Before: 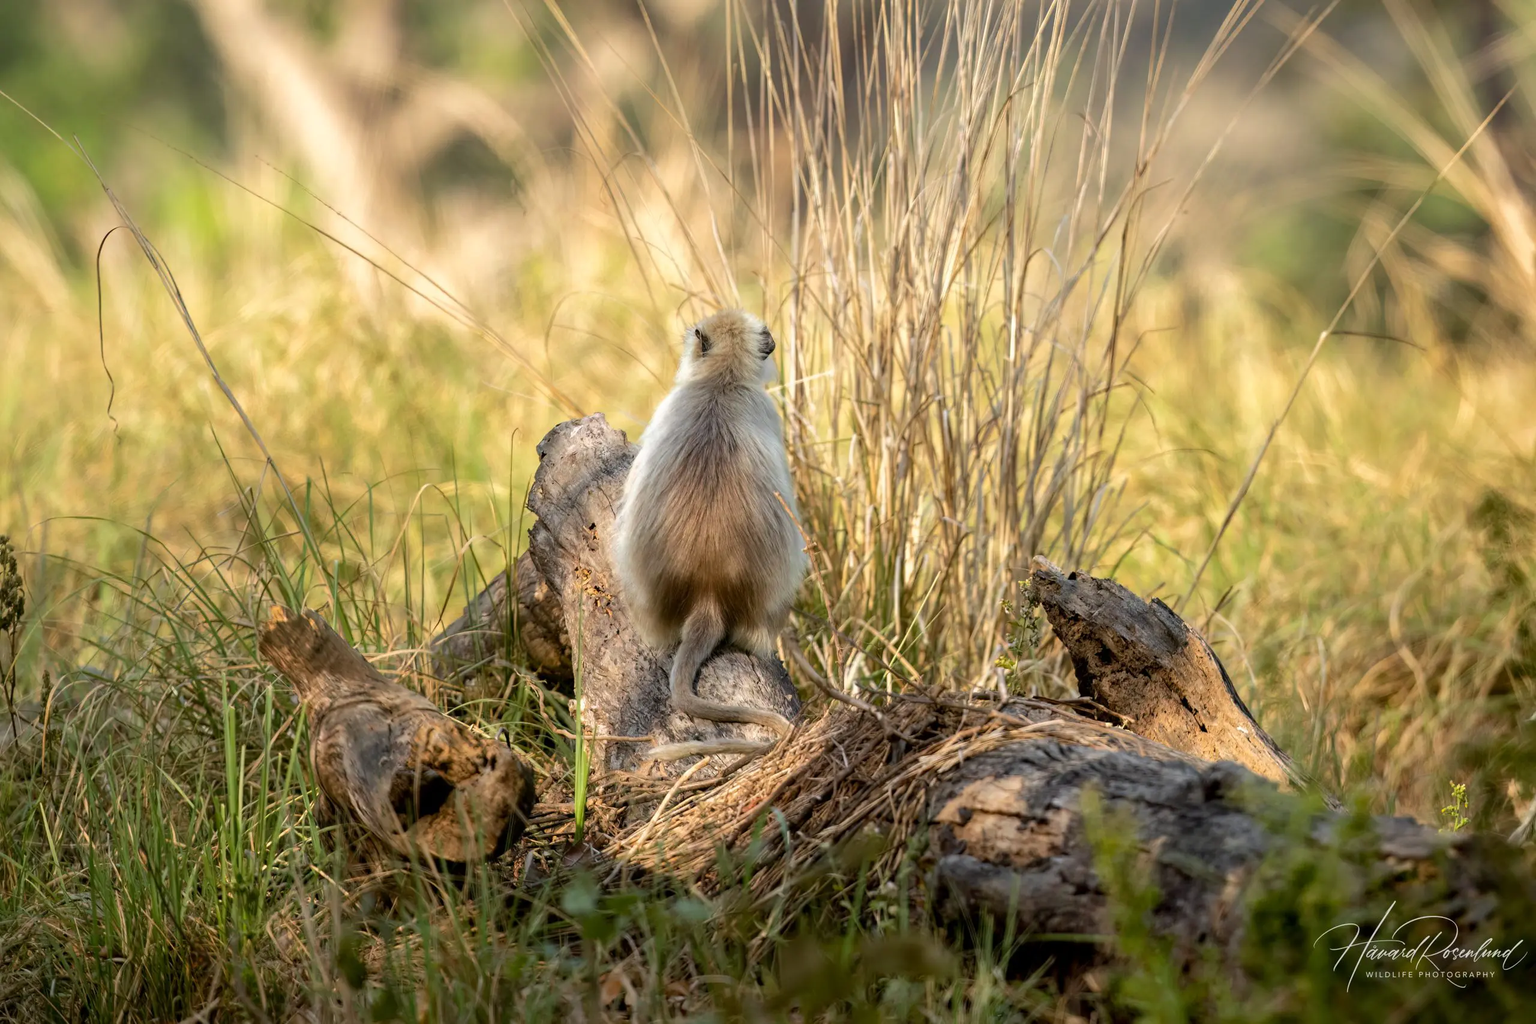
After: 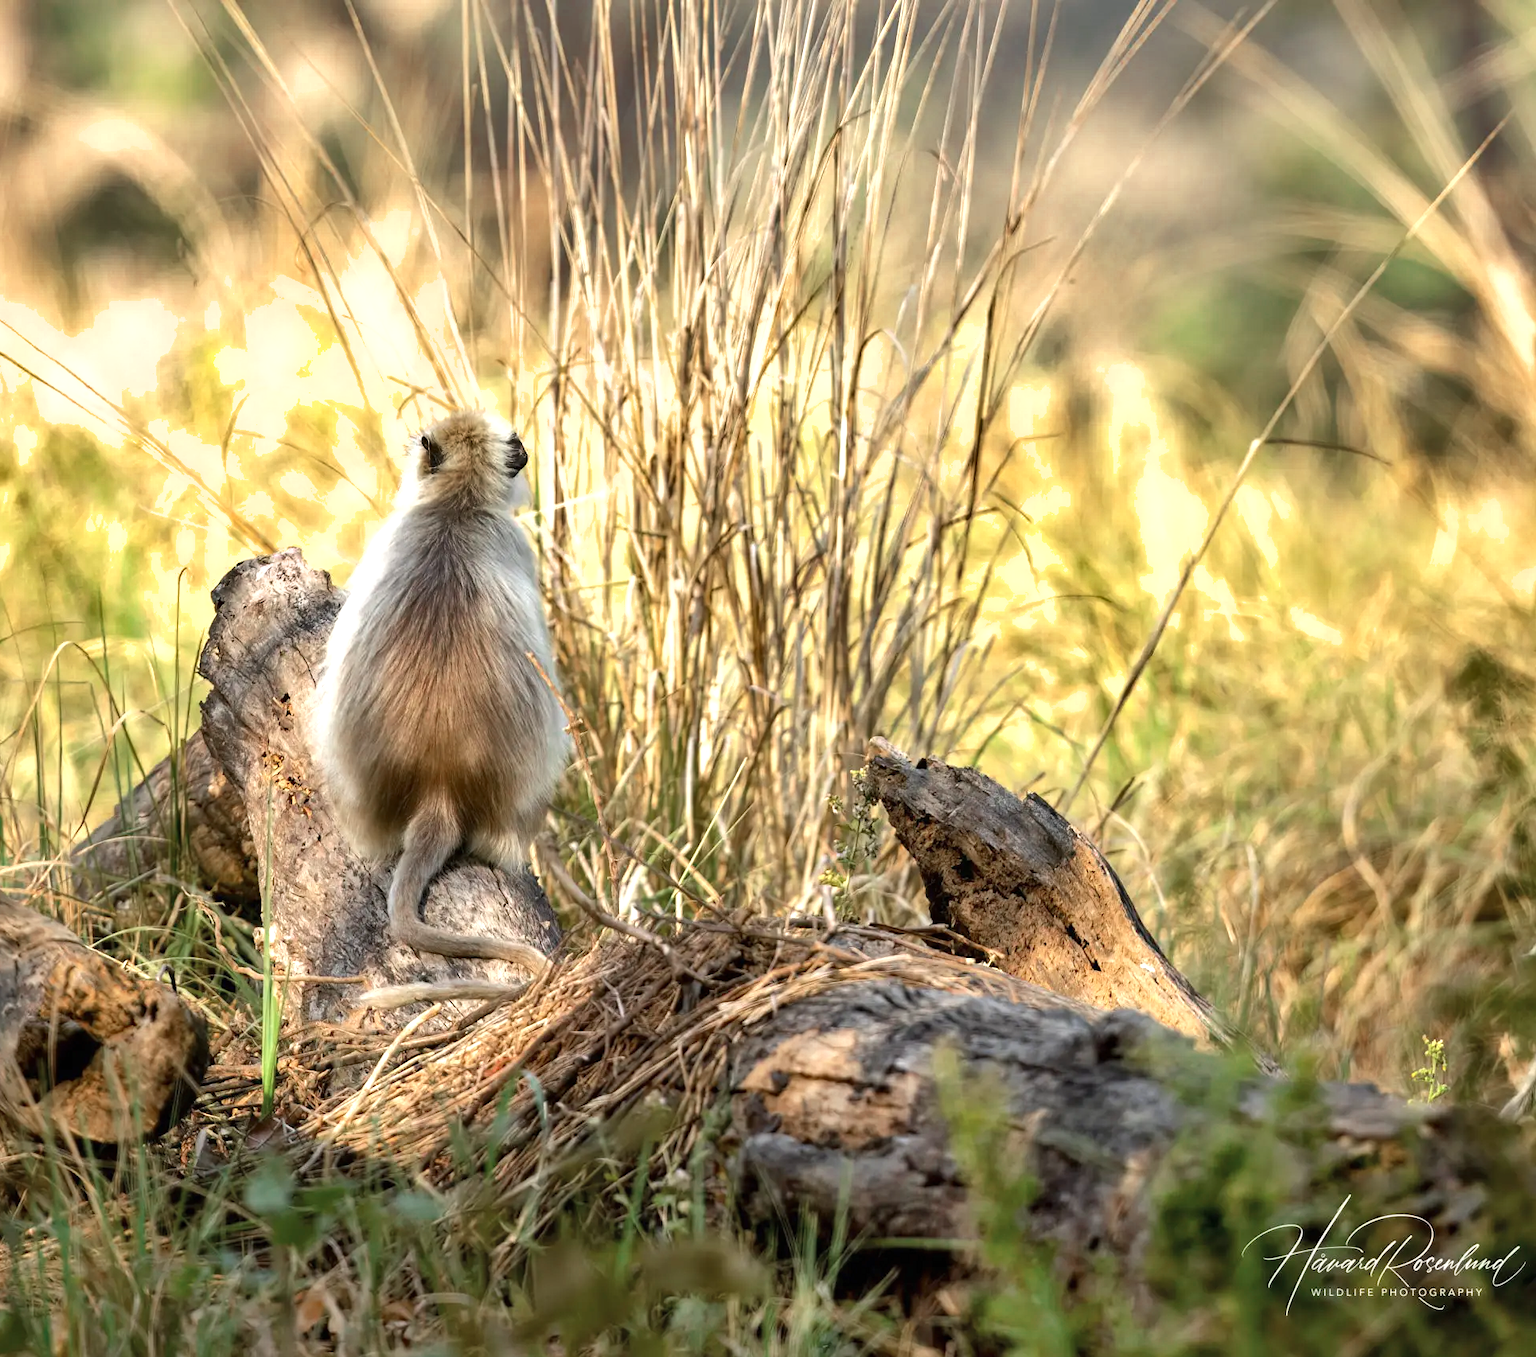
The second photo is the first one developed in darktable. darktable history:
color zones: curves: ch0 [(0, 0.5) (0.125, 0.4) (0.25, 0.5) (0.375, 0.4) (0.5, 0.4) (0.625, 0.6) (0.75, 0.6) (0.875, 0.5)]; ch1 [(0, 0.4) (0.125, 0.5) (0.25, 0.4) (0.375, 0.4) (0.5, 0.4) (0.625, 0.4) (0.75, 0.5) (0.875, 0.4)]; ch2 [(0, 0.6) (0.125, 0.5) (0.25, 0.5) (0.375, 0.6) (0.5, 0.6) (0.625, 0.5) (0.75, 0.5) (0.875, 0.5)]
exposure: black level correction 0, exposure 0.7 EV, compensate exposure bias true, compensate highlight preservation false
shadows and highlights: soften with gaussian
crop and rotate: left 24.6%
